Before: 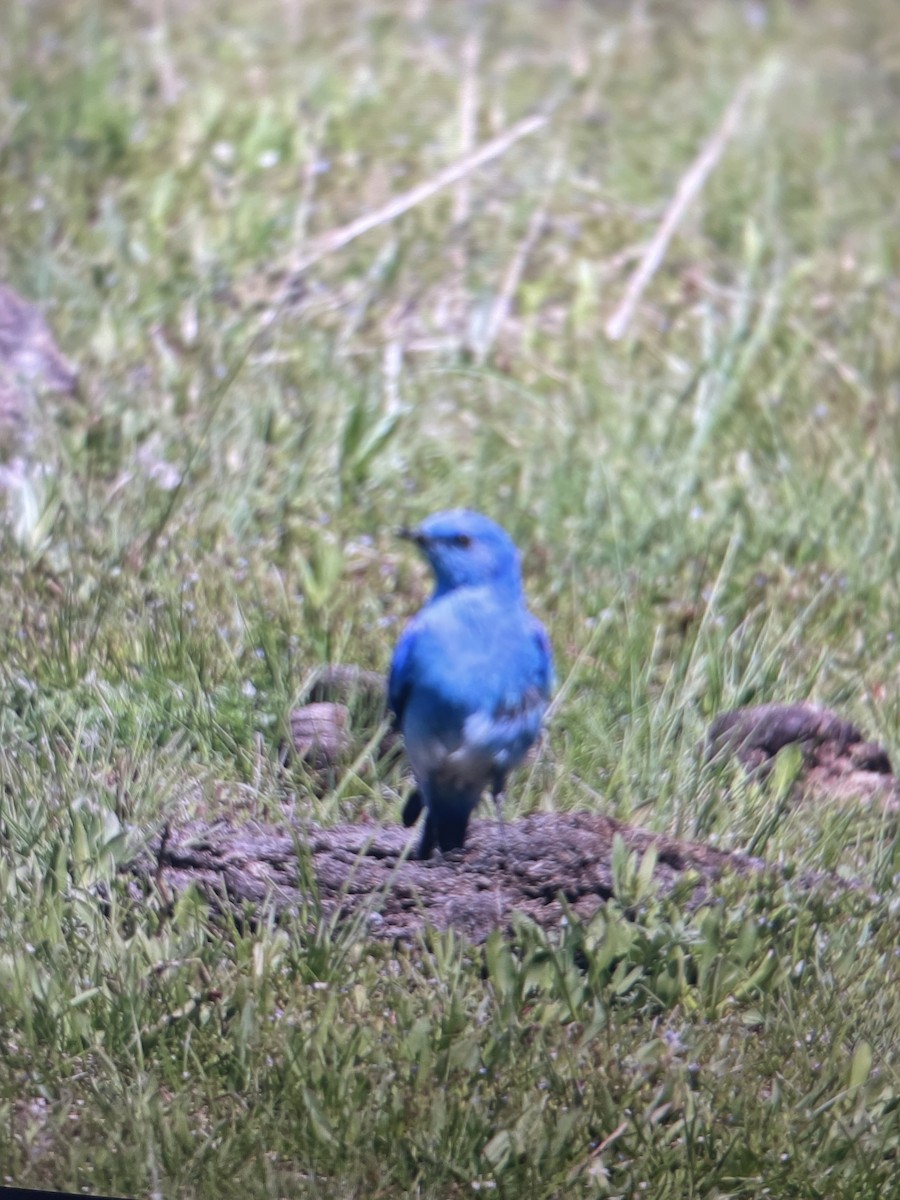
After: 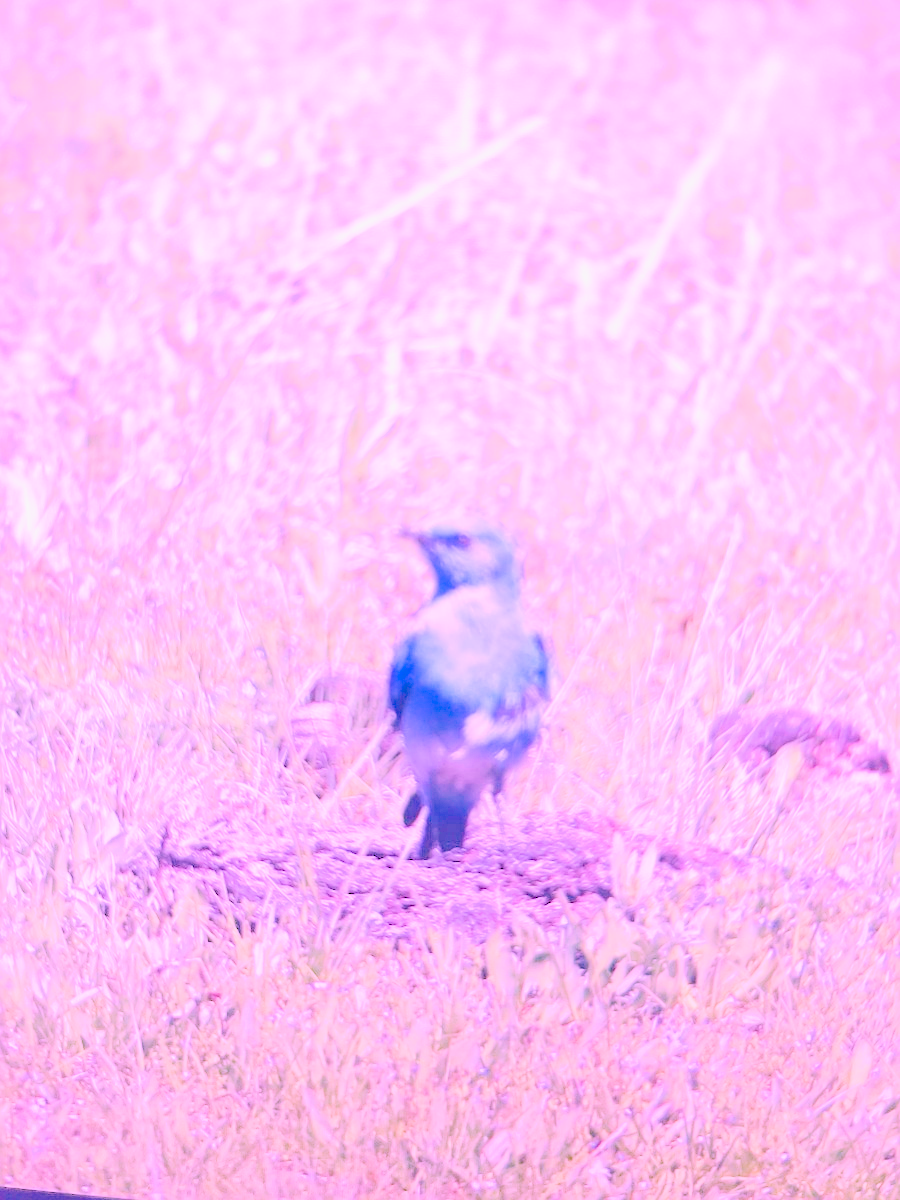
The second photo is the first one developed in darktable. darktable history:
tone equalizer "relight: fill-in": -7 EV 0.15 EV, -6 EV 0.6 EV, -5 EV 1.15 EV, -4 EV 1.33 EV, -3 EV 1.15 EV, -2 EV 0.6 EV, -1 EV 0.15 EV, mask exposure compensation -0.5 EV
color balance rgb: linear chroma grading › global chroma 9%, perceptual saturation grading › global saturation 36%, perceptual saturation grading › shadows 35%, perceptual brilliance grading › global brilliance 15%, perceptual brilliance grading › shadows -35%, global vibrance 15%
filmic rgb: black relative exposure -7.15 EV, white relative exposure 5.36 EV, hardness 3.02, color science v6 (2022)
highlight reconstruction: iterations 1, diameter of reconstruction 64 px
lens correction: scale 1.01, crop 1, focal 85, aperture 2.8, distance 7.77, camera "Canon EOS RP", lens "Canon RF 85mm F2 MACRO IS STM"
raw denoise: x [[0, 0.25, 0.5, 0.75, 1] ×4]
sharpen: on, module defaults
white balance: red 1.803, blue 1.886
exposure: black level correction 0, exposure 0.953 EV, compensate exposure bias true, compensate highlight preservation false
